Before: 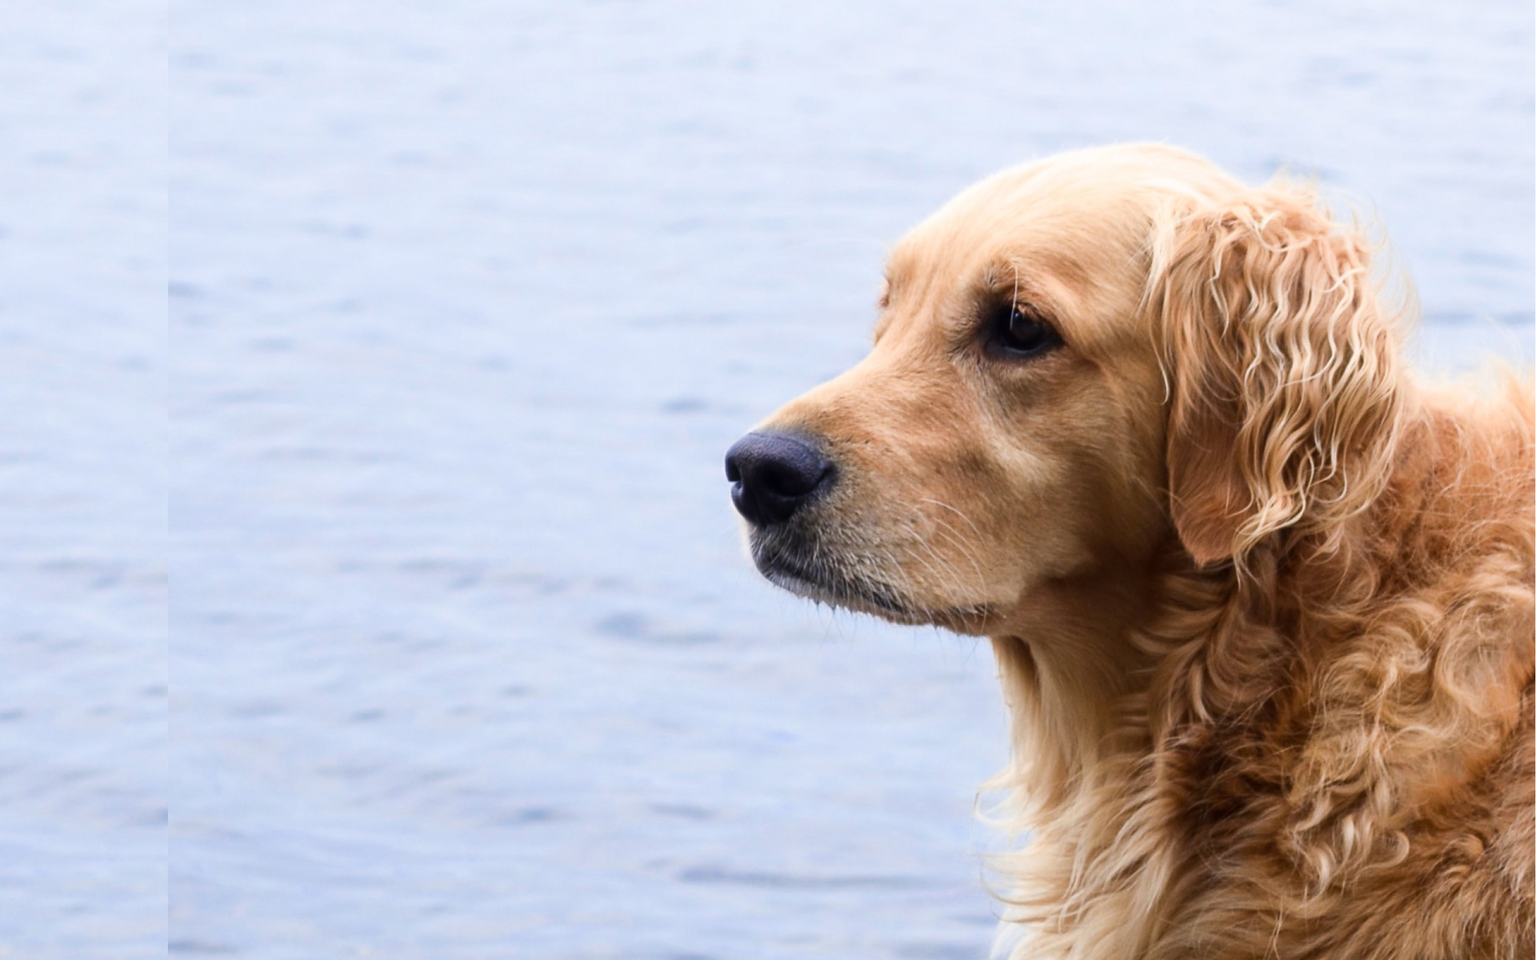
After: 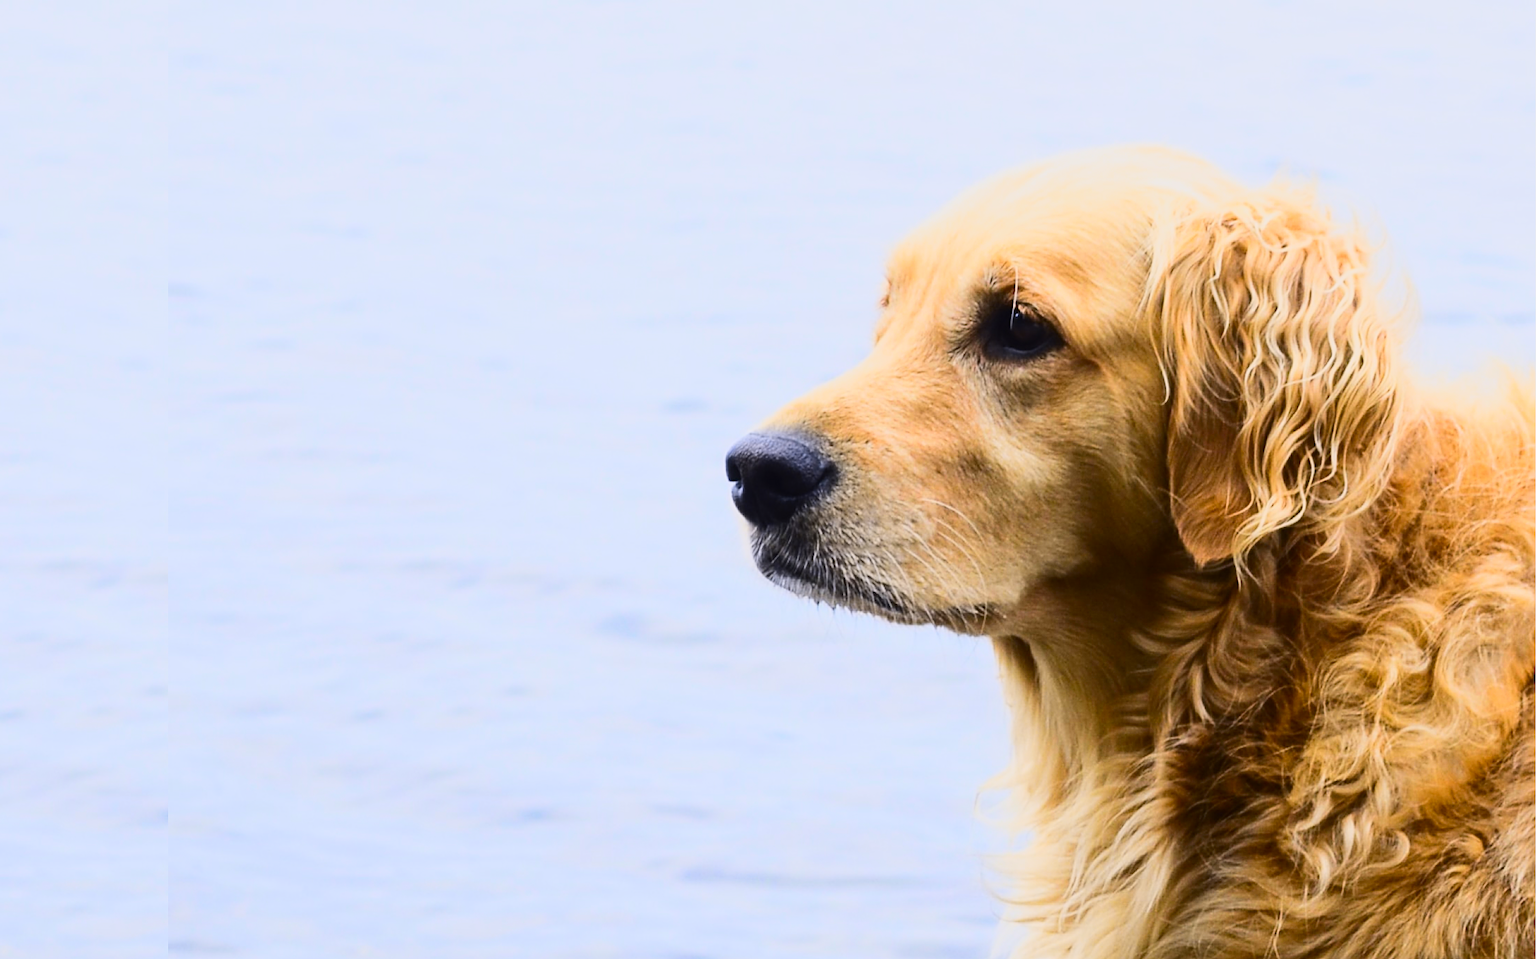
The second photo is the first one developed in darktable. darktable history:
tone curve: curves: ch0 [(0, 0.021) (0.104, 0.093) (0.236, 0.234) (0.456, 0.566) (0.647, 0.78) (0.864, 0.9) (1, 0.932)]; ch1 [(0, 0) (0.353, 0.344) (0.43, 0.401) (0.479, 0.476) (0.502, 0.504) (0.544, 0.534) (0.566, 0.566) (0.612, 0.621) (0.657, 0.679) (1, 1)]; ch2 [(0, 0) (0.34, 0.314) (0.434, 0.43) (0.5, 0.498) (0.528, 0.536) (0.56, 0.576) (0.595, 0.638) (0.644, 0.729) (1, 1)], color space Lab, independent channels, preserve colors none
sharpen: on, module defaults
